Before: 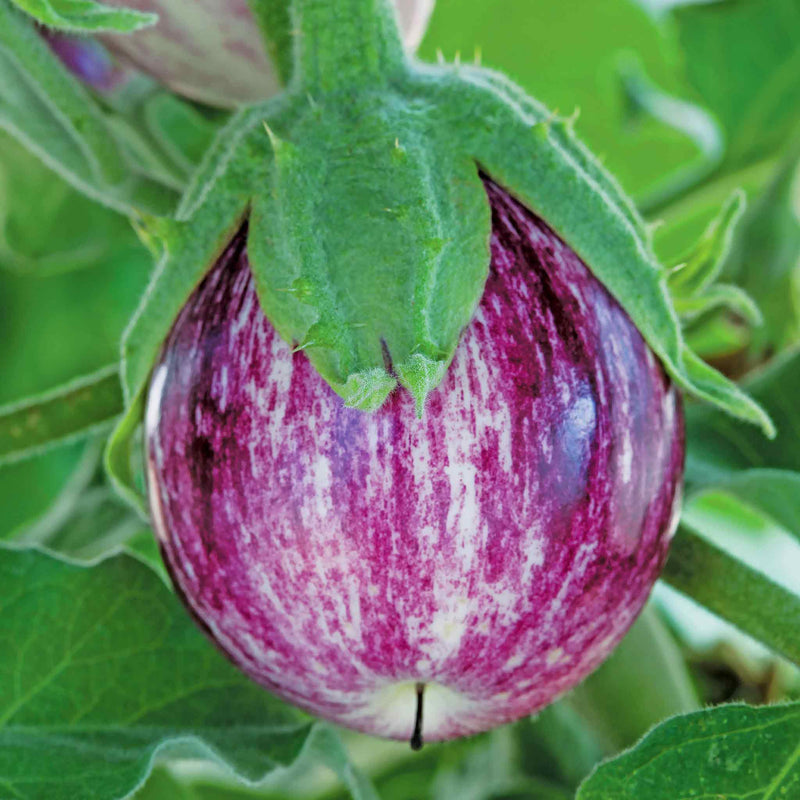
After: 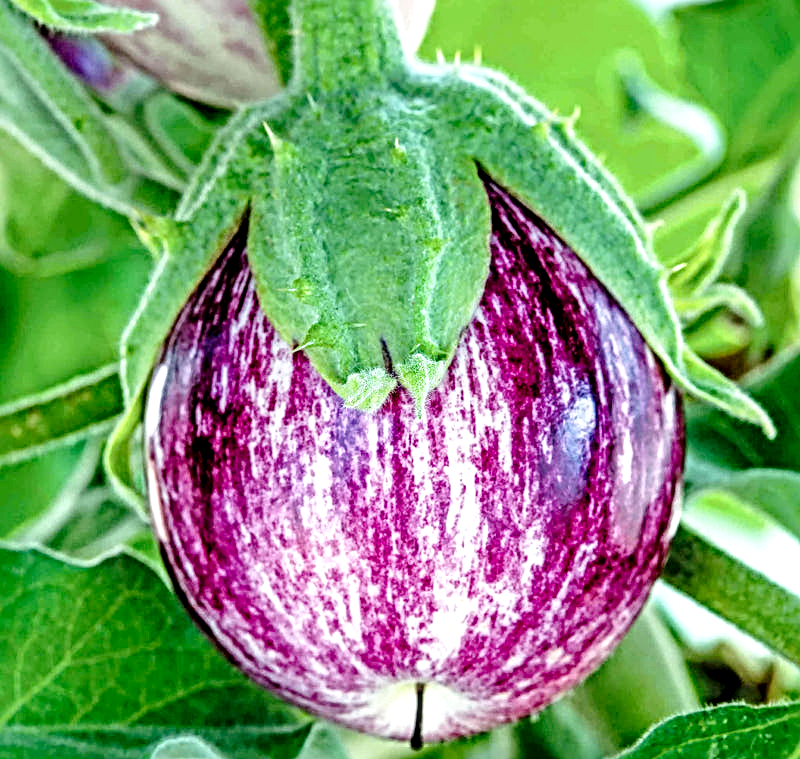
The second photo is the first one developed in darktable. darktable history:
crop and rotate: top 0%, bottom 5.097%
local contrast: highlights 65%, shadows 54%, detail 169%, midtone range 0.514
exposure: exposure -0.157 EV, compensate highlight preservation false
sharpen: radius 4.883
base curve: curves: ch0 [(0, 0) (0.028, 0.03) (0.121, 0.232) (0.46, 0.748) (0.859, 0.968) (1, 1)], preserve colors none
